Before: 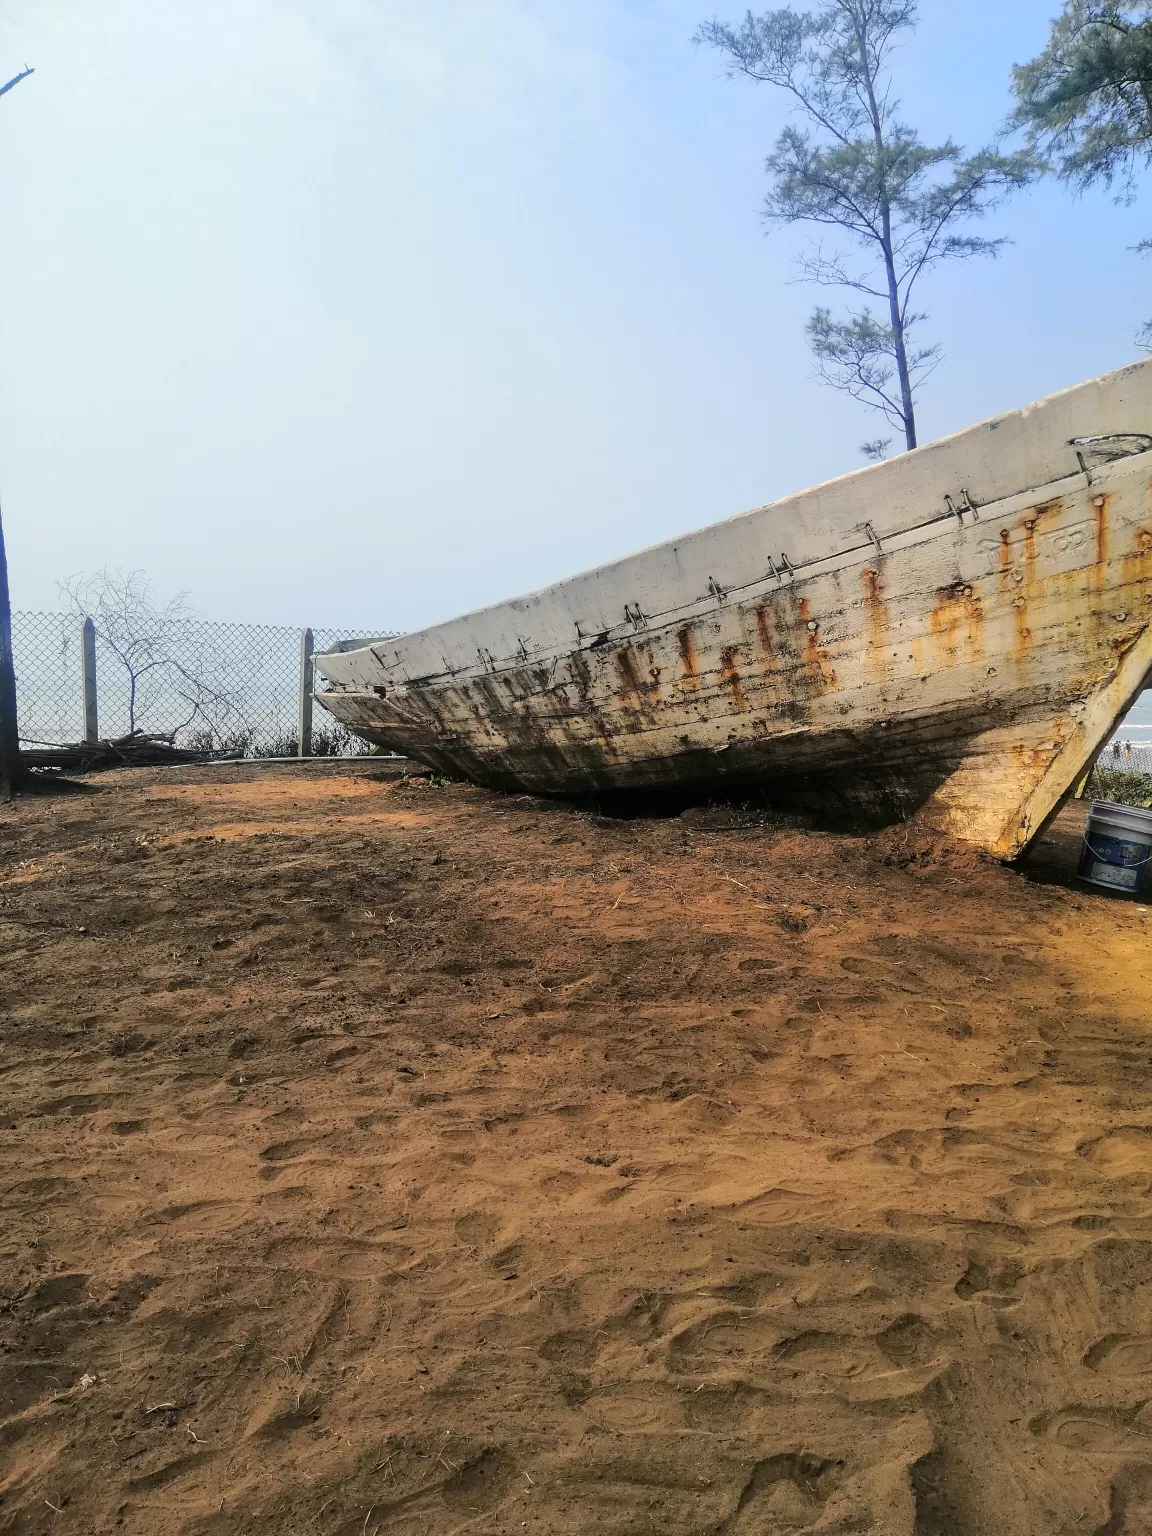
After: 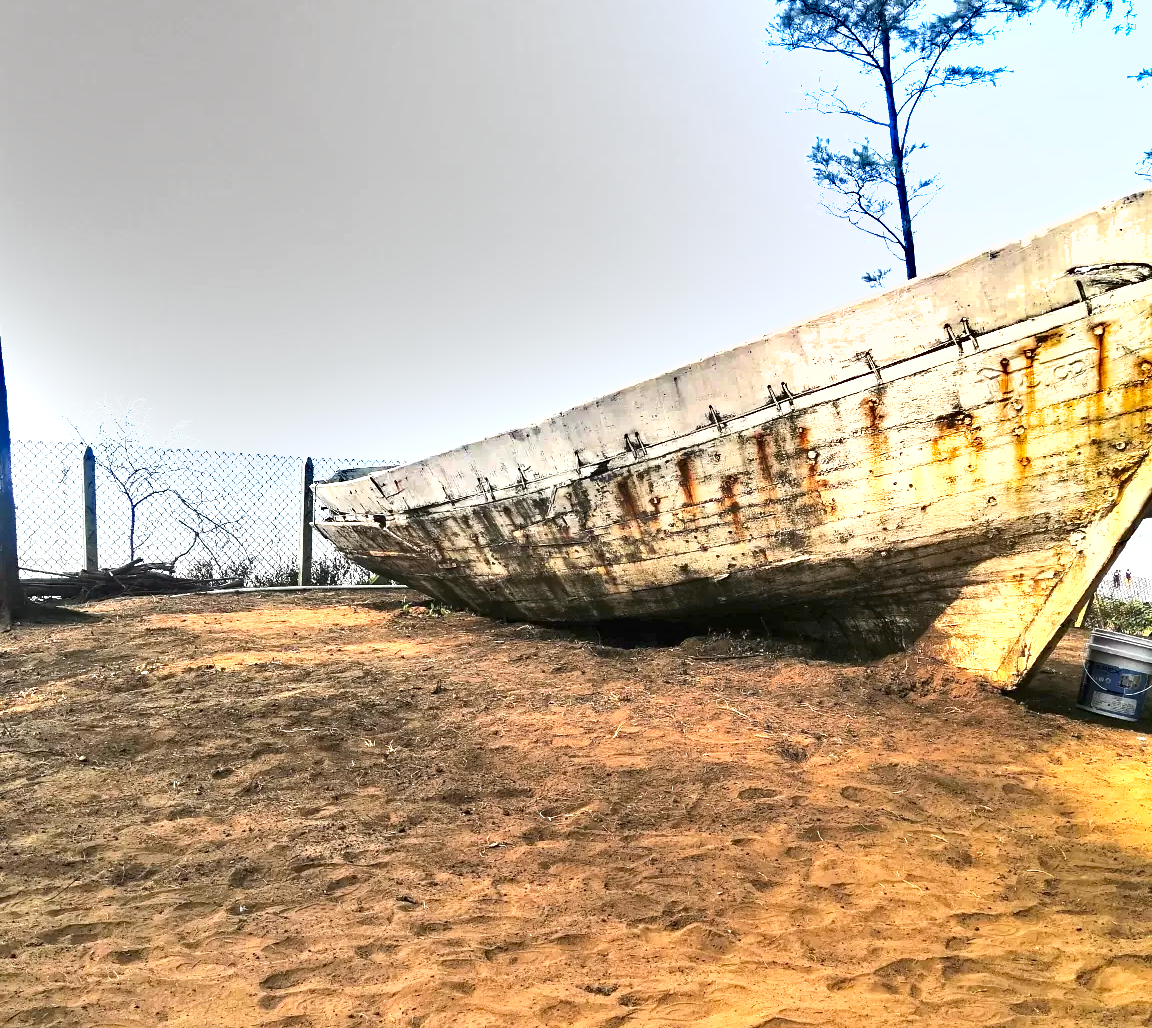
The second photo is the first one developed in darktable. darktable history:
haze removal: strength 0.294, distance 0.25, compatibility mode true, adaptive false
shadows and highlights: soften with gaussian
crop: top 11.169%, bottom 21.876%
exposure: black level correction 0, exposure 1.441 EV, compensate exposure bias true, compensate highlight preservation false
